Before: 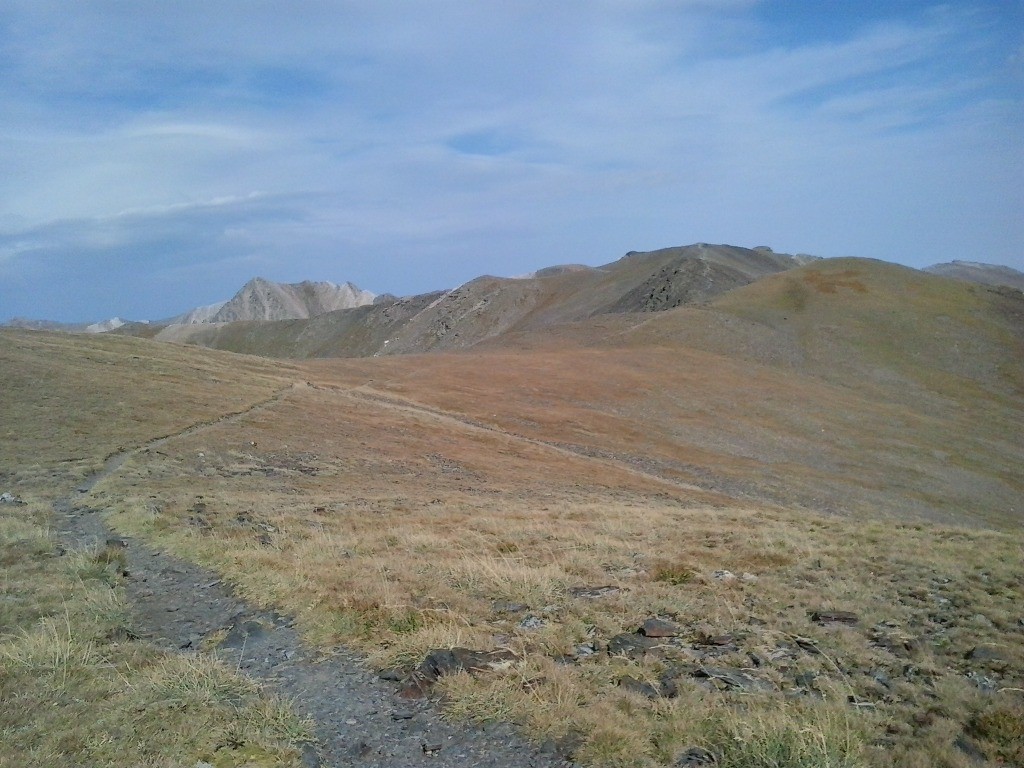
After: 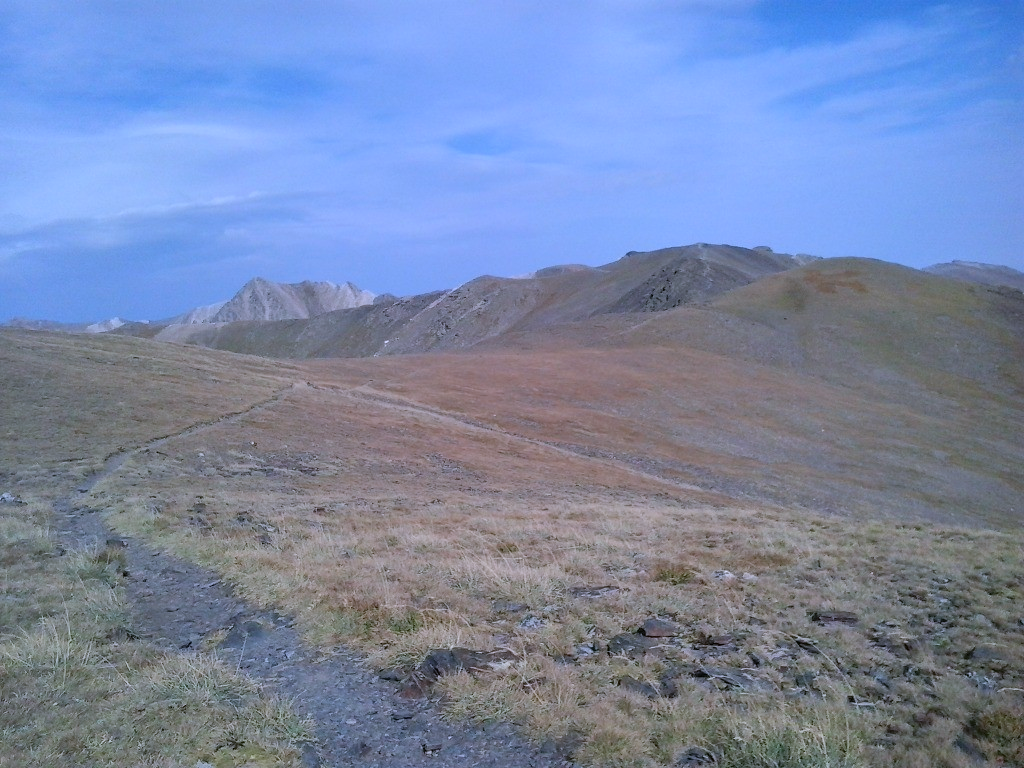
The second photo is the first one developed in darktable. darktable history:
color calibration: illuminant as shot in camera, x 0.379, y 0.397, temperature 4143.09 K
